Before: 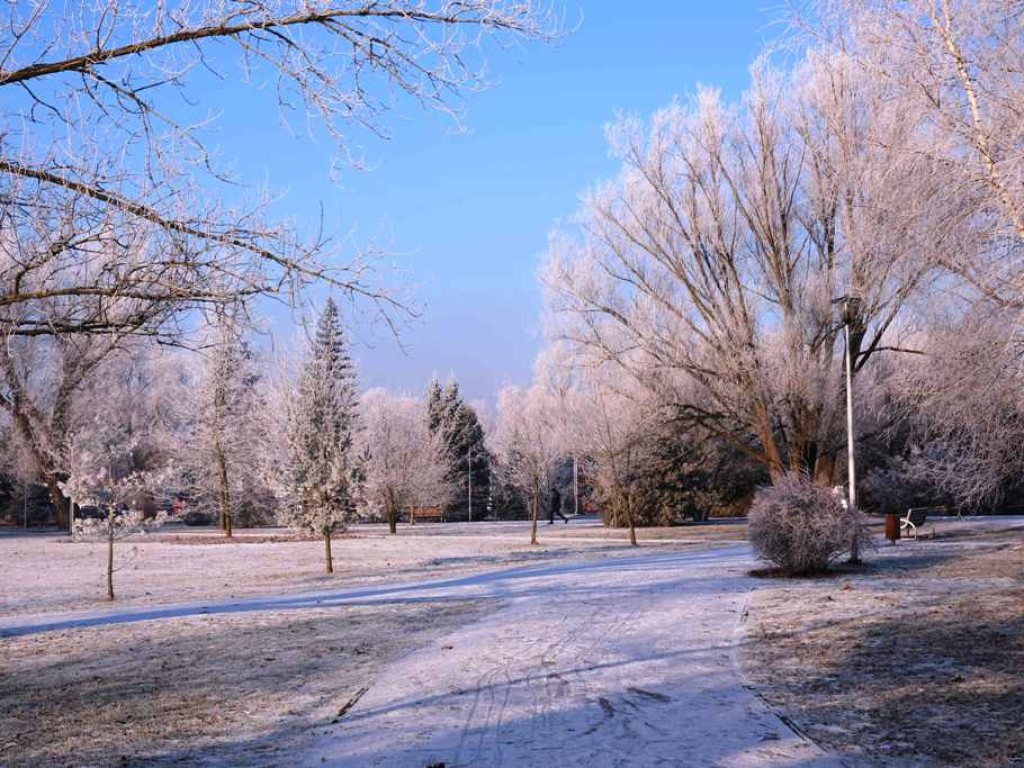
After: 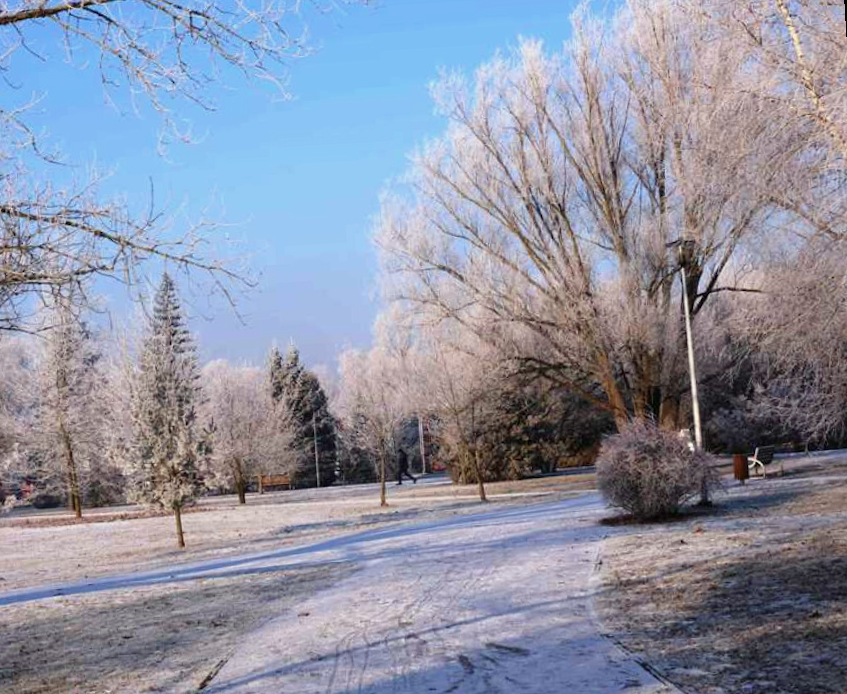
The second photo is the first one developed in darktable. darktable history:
crop and rotate: left 14.584%
rotate and perspective: rotation -3.52°, crop left 0.036, crop right 0.964, crop top 0.081, crop bottom 0.919
color correction: highlights a* -4.73, highlights b* 5.06, saturation 0.97
